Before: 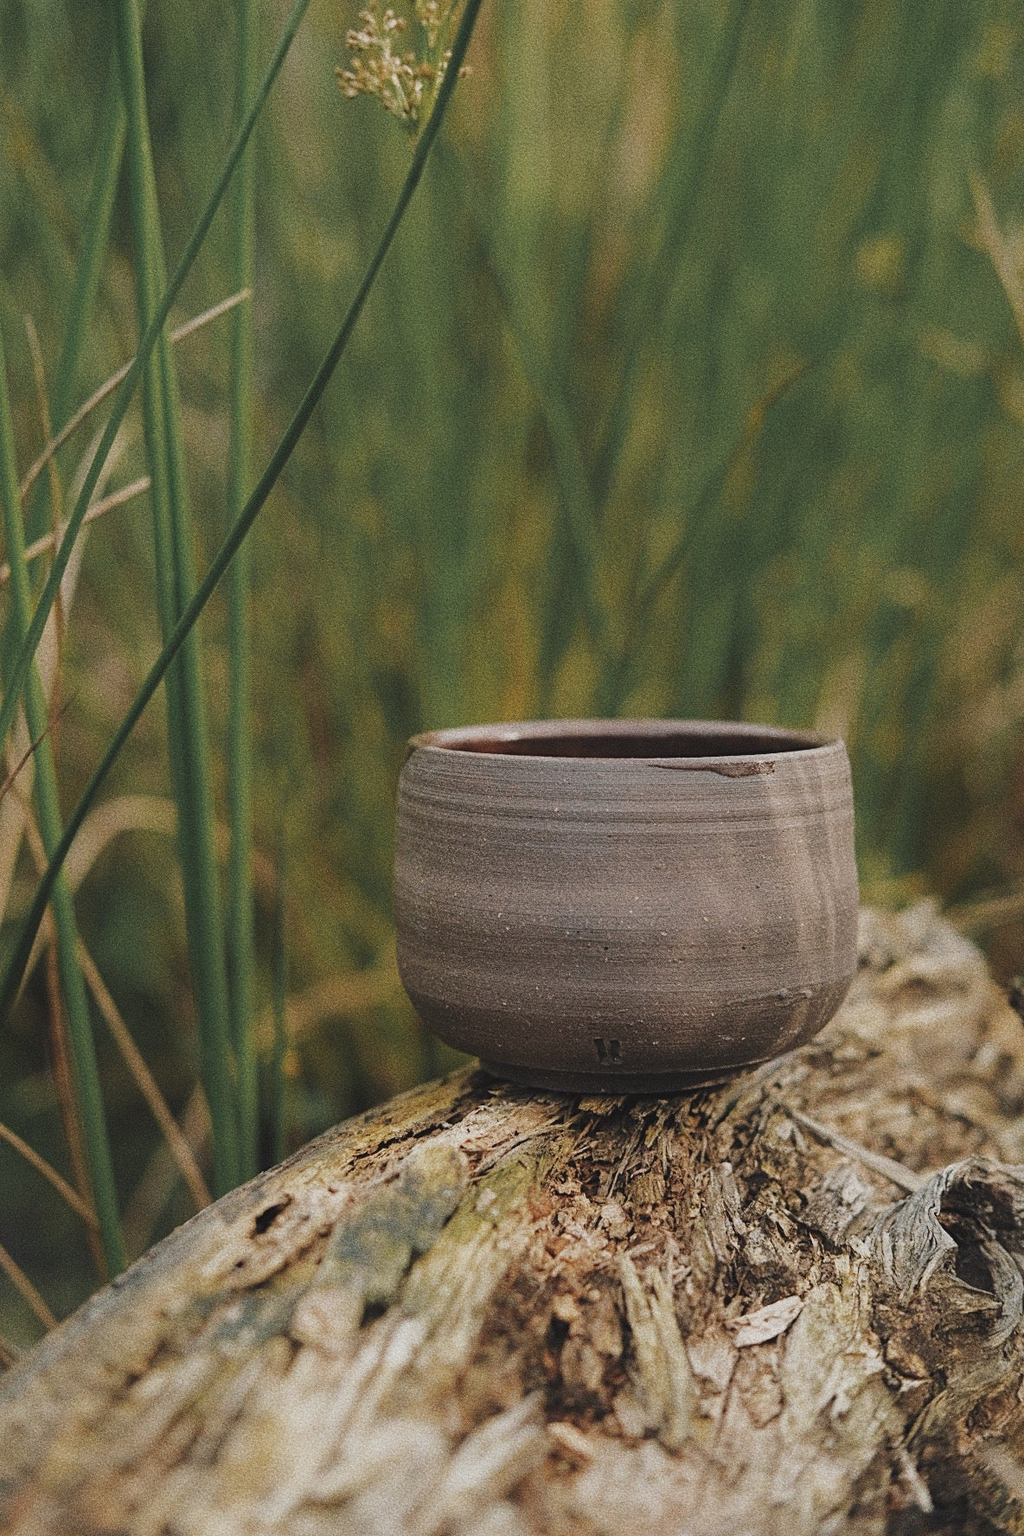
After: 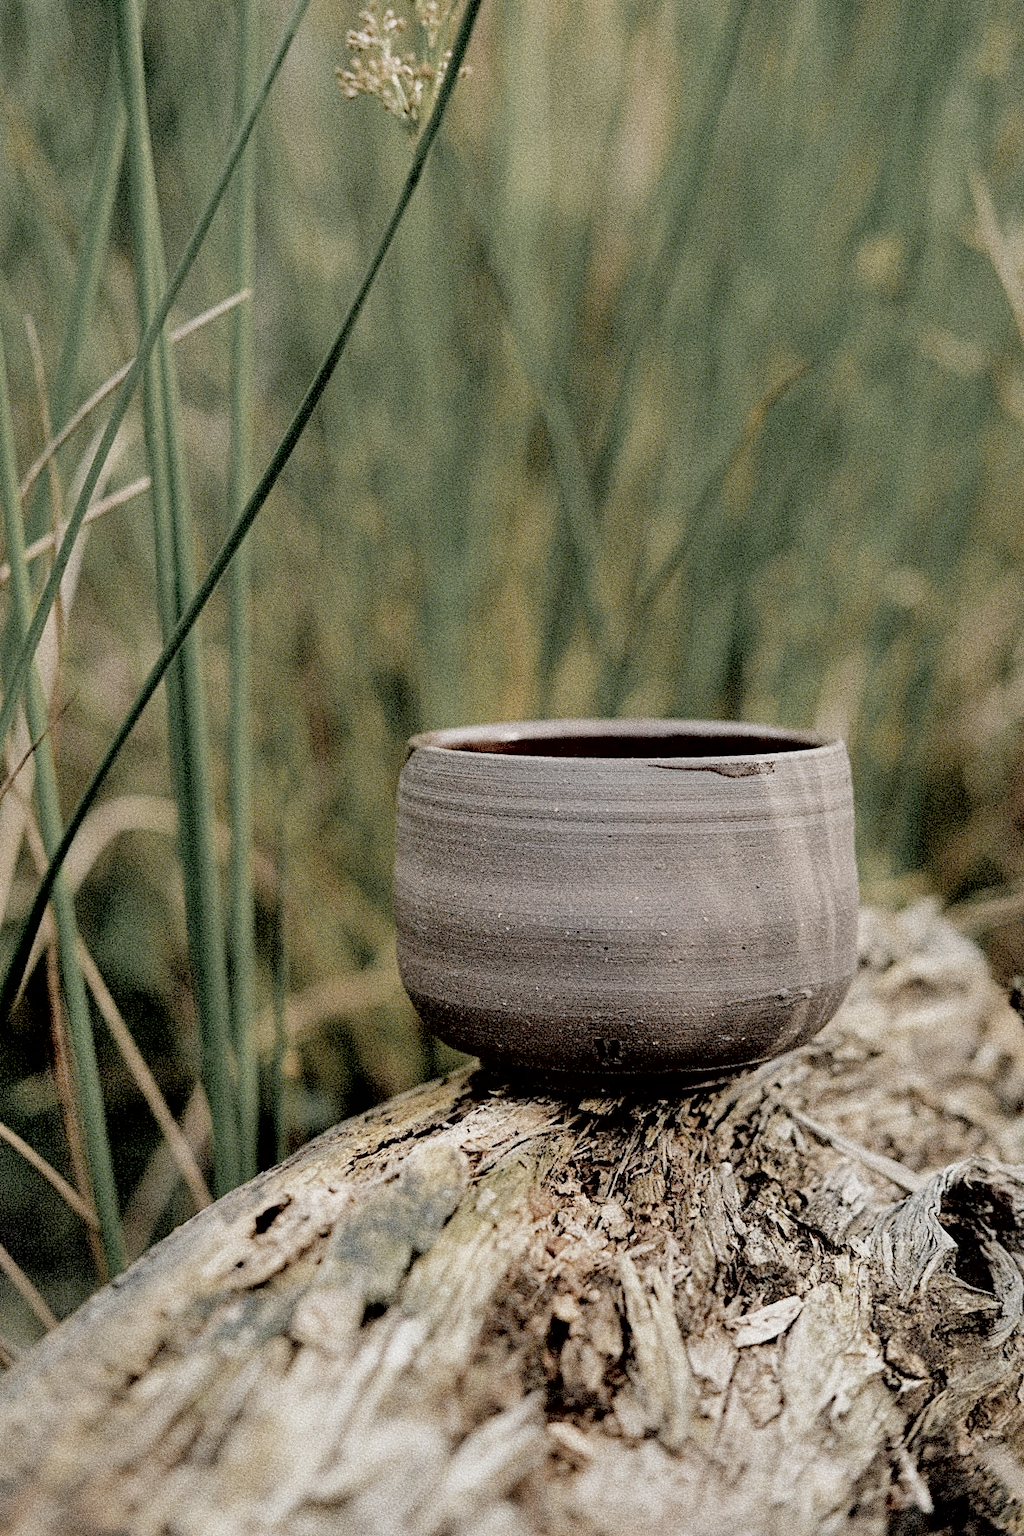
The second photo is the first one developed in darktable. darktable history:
exposure: black level correction 0.031, exposure 0.304 EV, compensate highlight preservation false
shadows and highlights: shadows 43.71, white point adjustment -1.46, soften with gaussian
contrast brightness saturation: brightness 0.18, saturation -0.5
